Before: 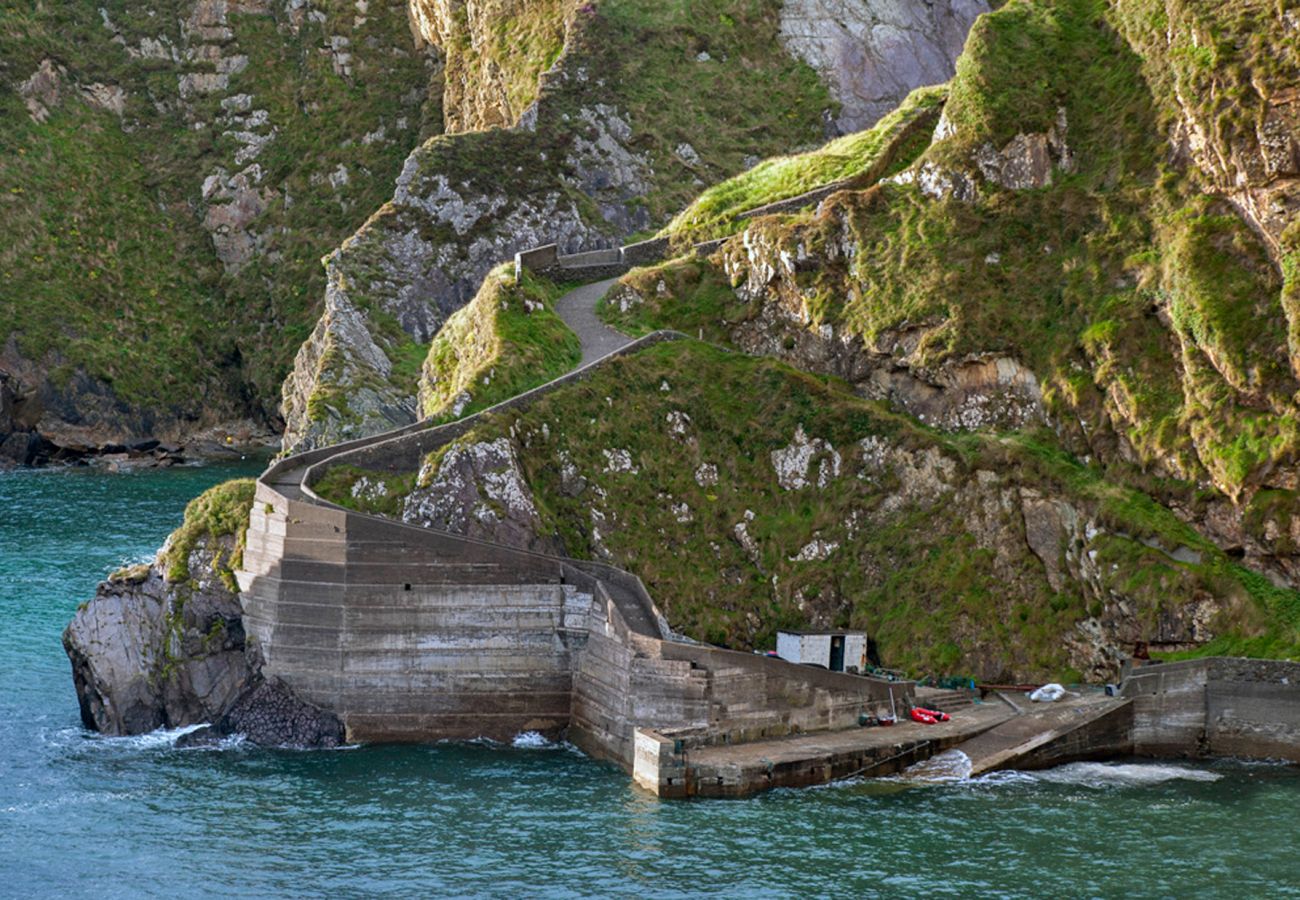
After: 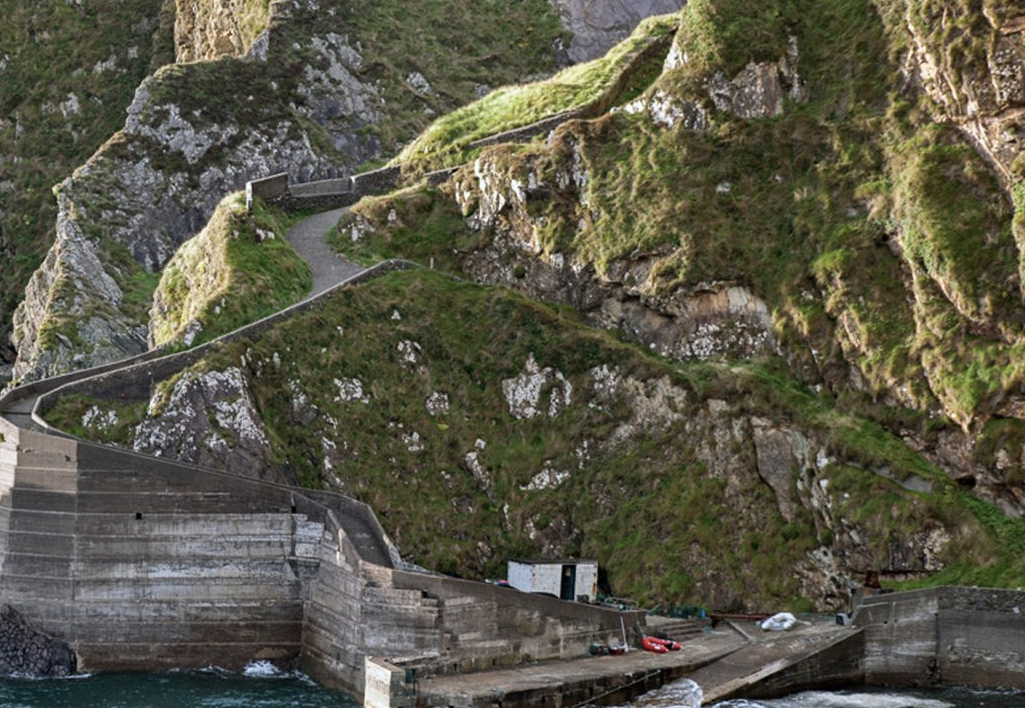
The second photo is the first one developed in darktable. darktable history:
crop and rotate: left 20.74%, top 7.912%, right 0.375%, bottom 13.378%
contrast brightness saturation: contrast 0.1, saturation -0.3
